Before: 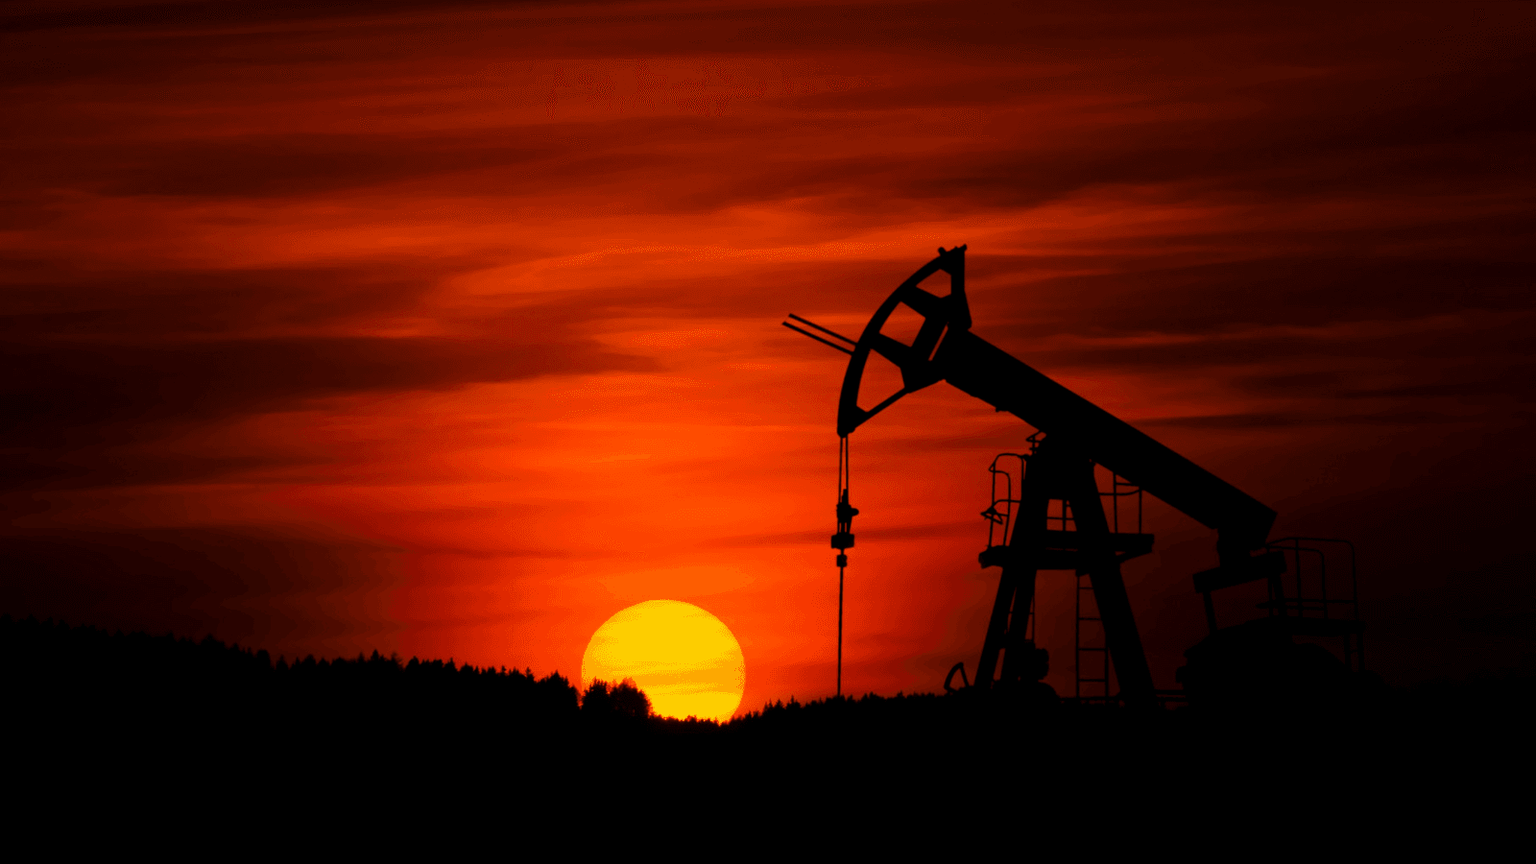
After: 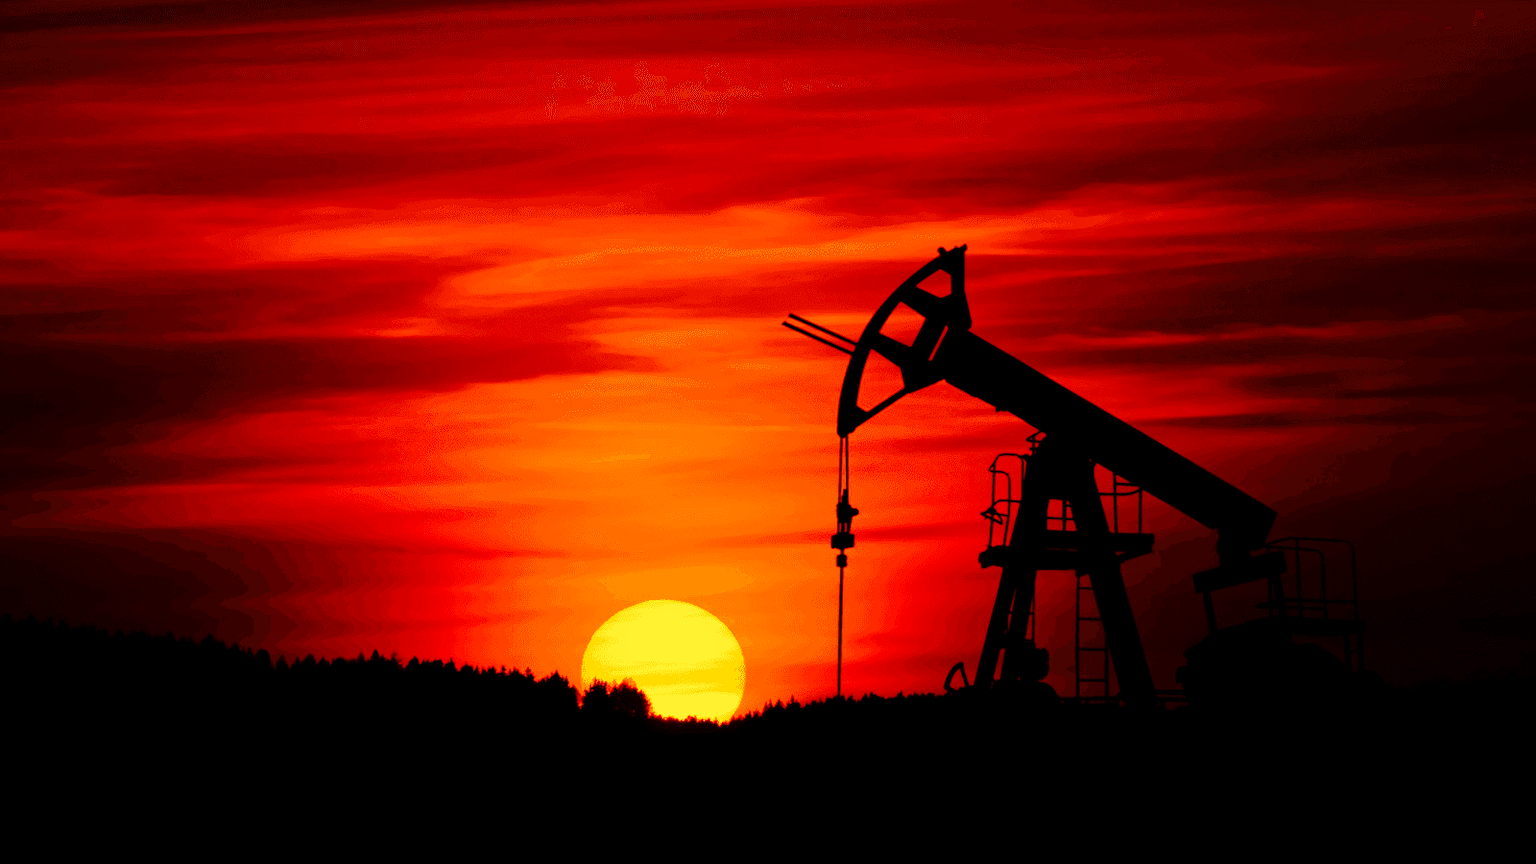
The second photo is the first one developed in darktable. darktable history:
base curve: curves: ch0 [(0, 0) (0.028, 0.03) (0.121, 0.232) (0.46, 0.748) (0.859, 0.968) (1, 1)], preserve colors none
exposure: black level correction 0.001, exposure 0.498 EV, compensate exposure bias true, compensate highlight preservation false
tone equalizer: -8 EV 0.225 EV, -7 EV 0.389 EV, -6 EV 0.436 EV, -5 EV 0.24 EV, -3 EV -0.248 EV, -2 EV -0.399 EV, -1 EV -0.417 EV, +0 EV -0.275 EV, smoothing diameter 2.05%, edges refinement/feathering 18.77, mask exposure compensation -1.57 EV, filter diffusion 5
